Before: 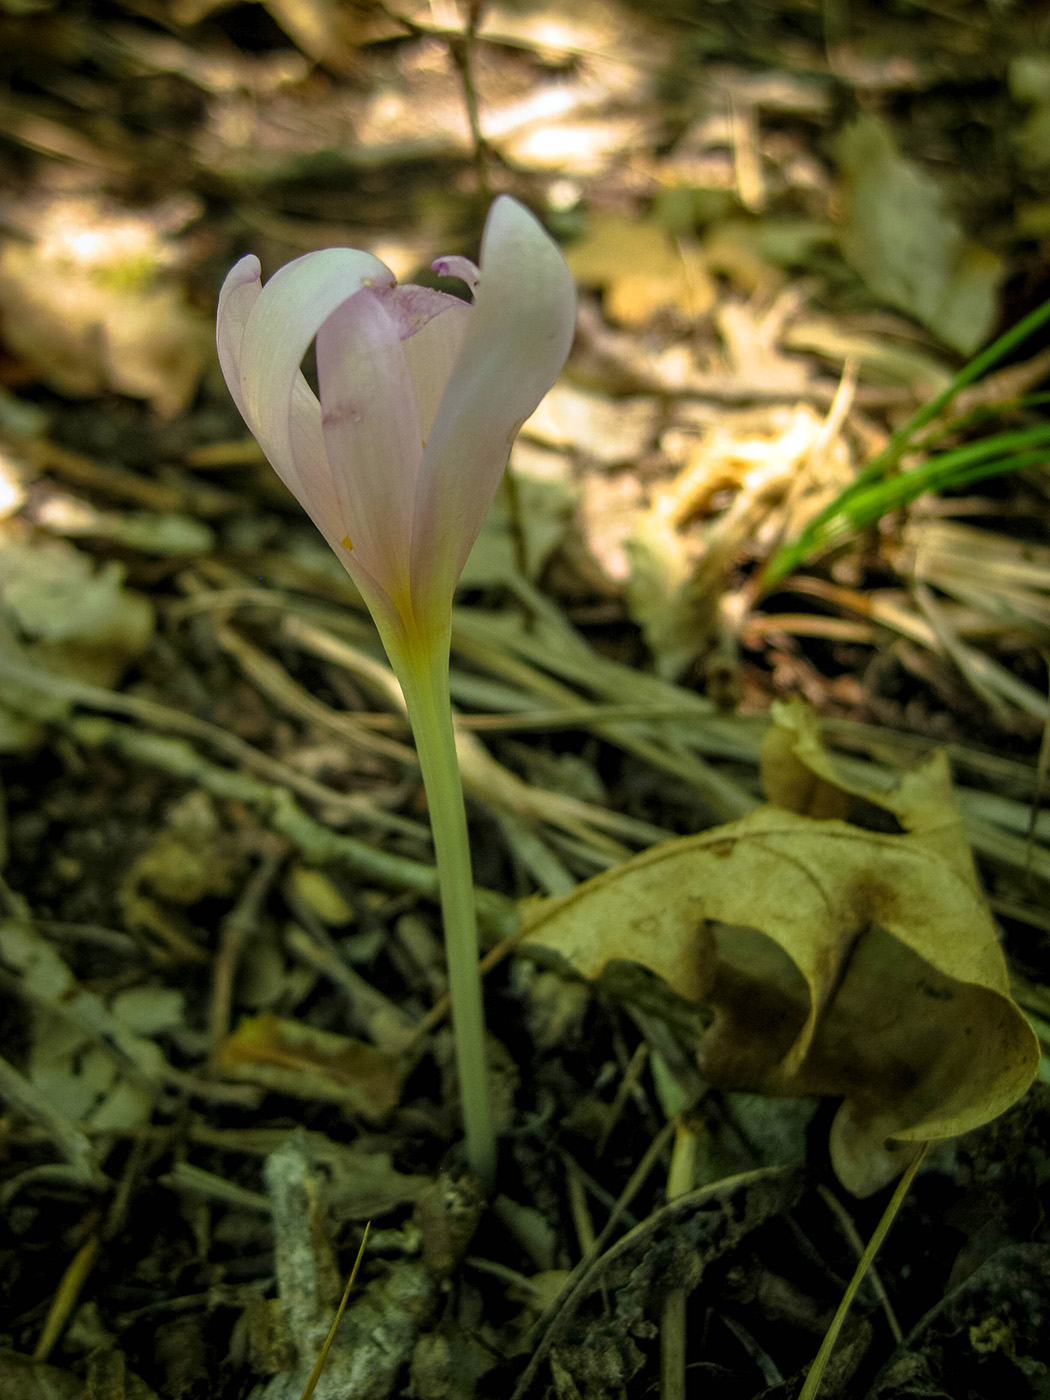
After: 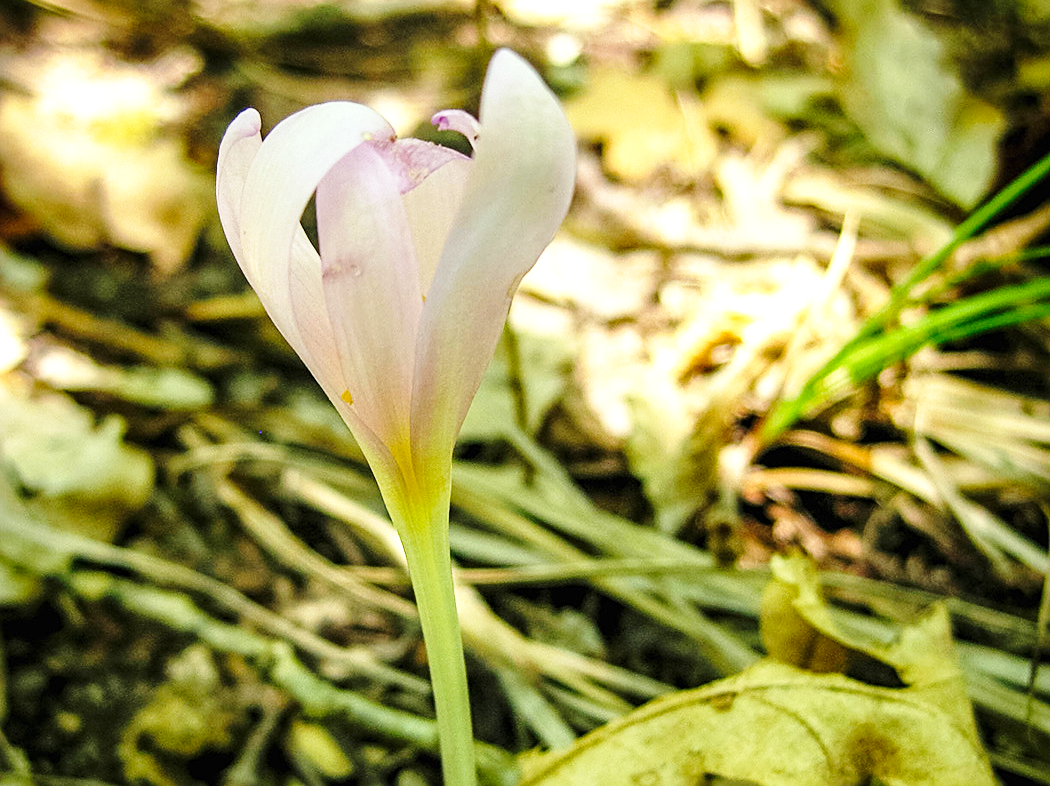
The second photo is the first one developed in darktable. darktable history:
exposure: black level correction 0, exposure 0.692 EV, compensate highlight preservation false
crop and rotate: top 10.457%, bottom 33.381%
sharpen: on, module defaults
base curve: curves: ch0 [(0, 0) (0.028, 0.03) (0.121, 0.232) (0.46, 0.748) (0.859, 0.968) (1, 1)], preserve colors none
